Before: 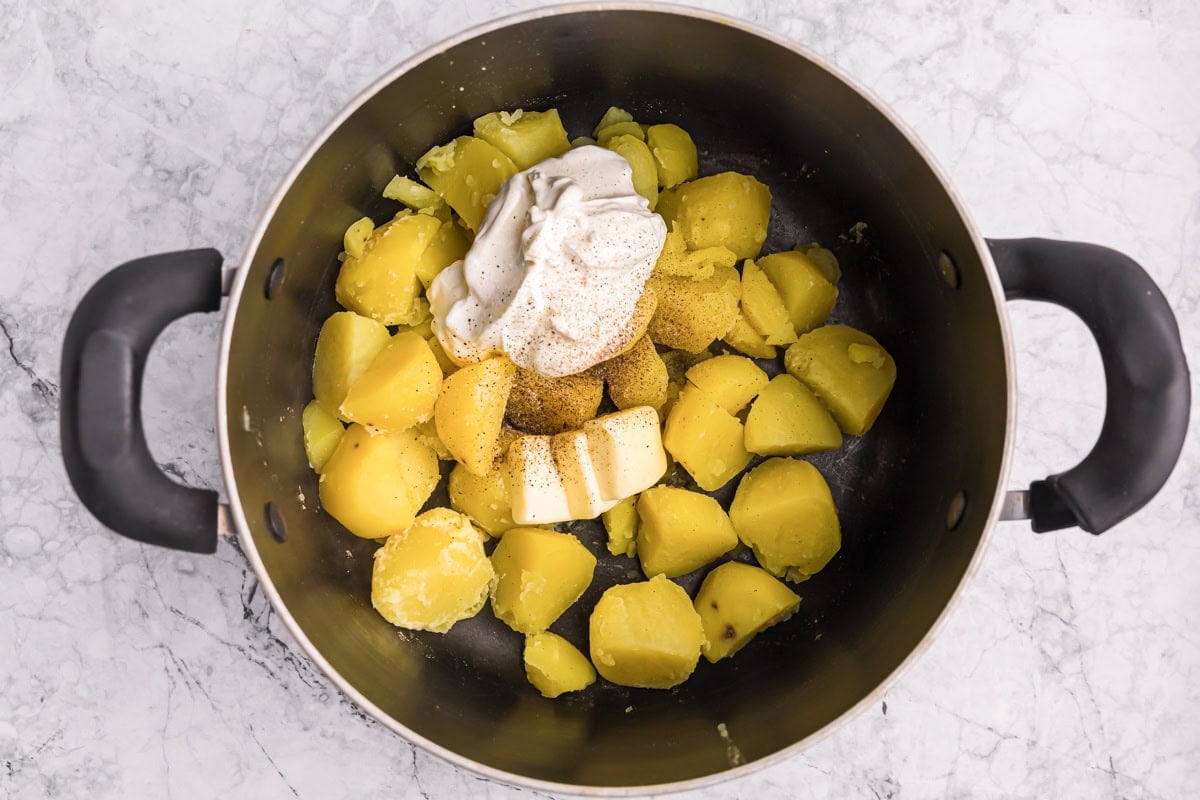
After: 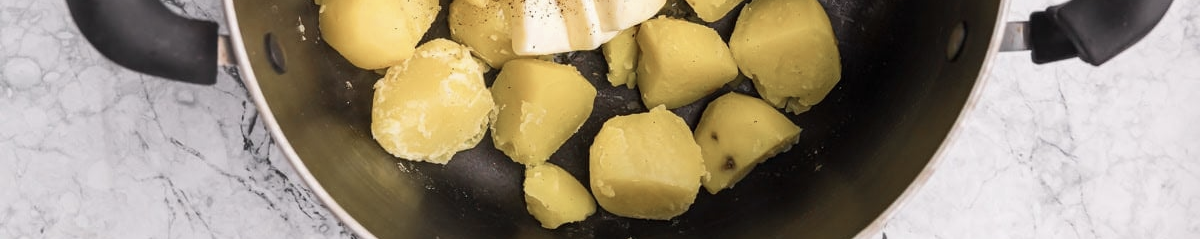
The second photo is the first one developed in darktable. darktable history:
color zones: curves: ch0 [(0, 0.5) (0.125, 0.4) (0.25, 0.5) (0.375, 0.4) (0.5, 0.4) (0.625, 0.35) (0.75, 0.35) (0.875, 0.5)]; ch1 [(0, 0.35) (0.125, 0.45) (0.25, 0.35) (0.375, 0.35) (0.5, 0.35) (0.625, 0.35) (0.75, 0.45) (0.875, 0.35)]; ch2 [(0, 0.6) (0.125, 0.5) (0.25, 0.5) (0.375, 0.6) (0.5, 0.6) (0.625, 0.5) (0.75, 0.5) (0.875, 0.5)]
crop and rotate: top 58.855%, bottom 11.188%
